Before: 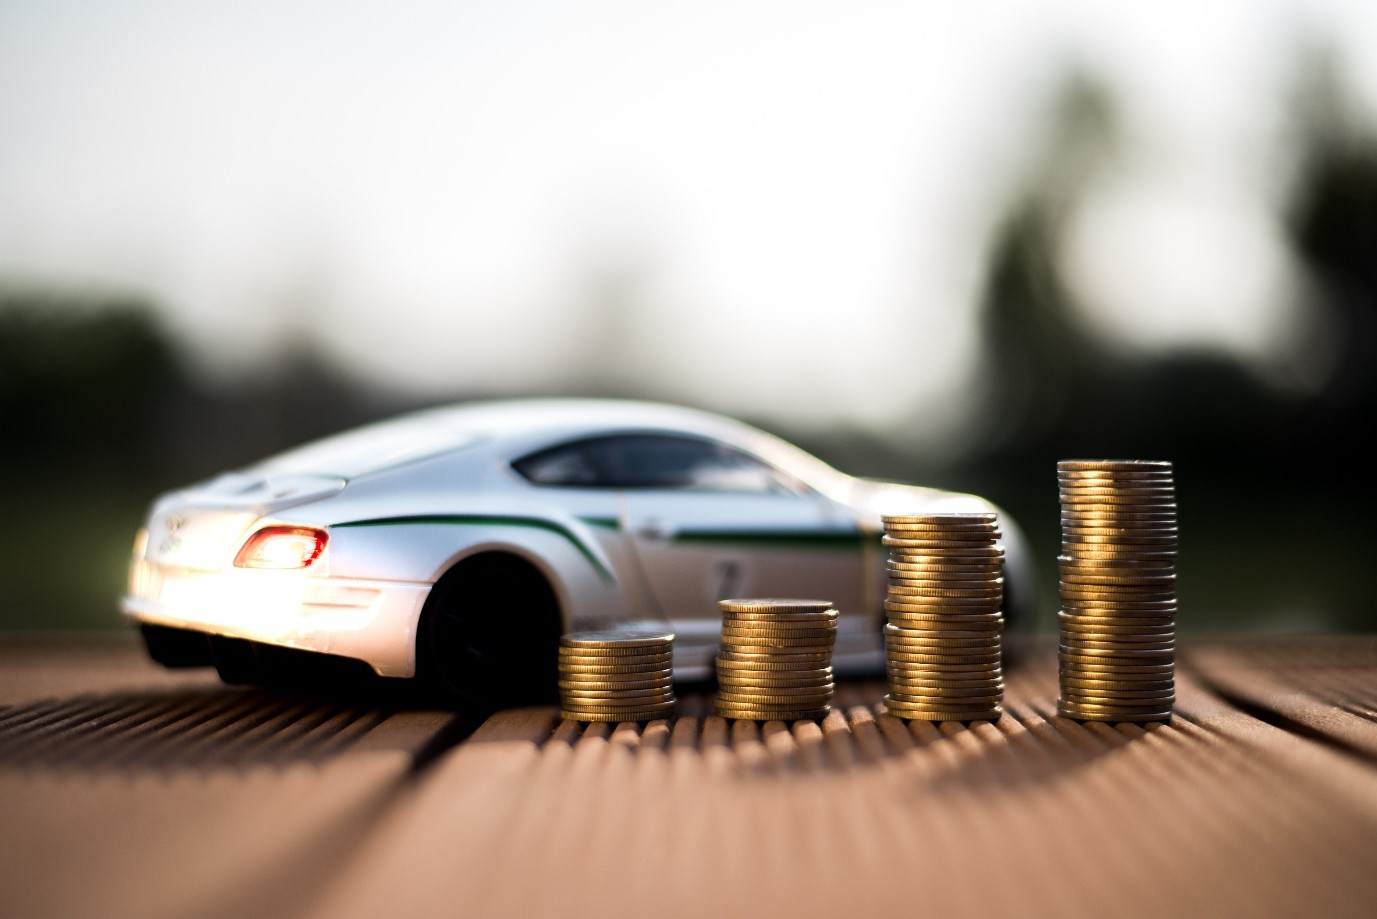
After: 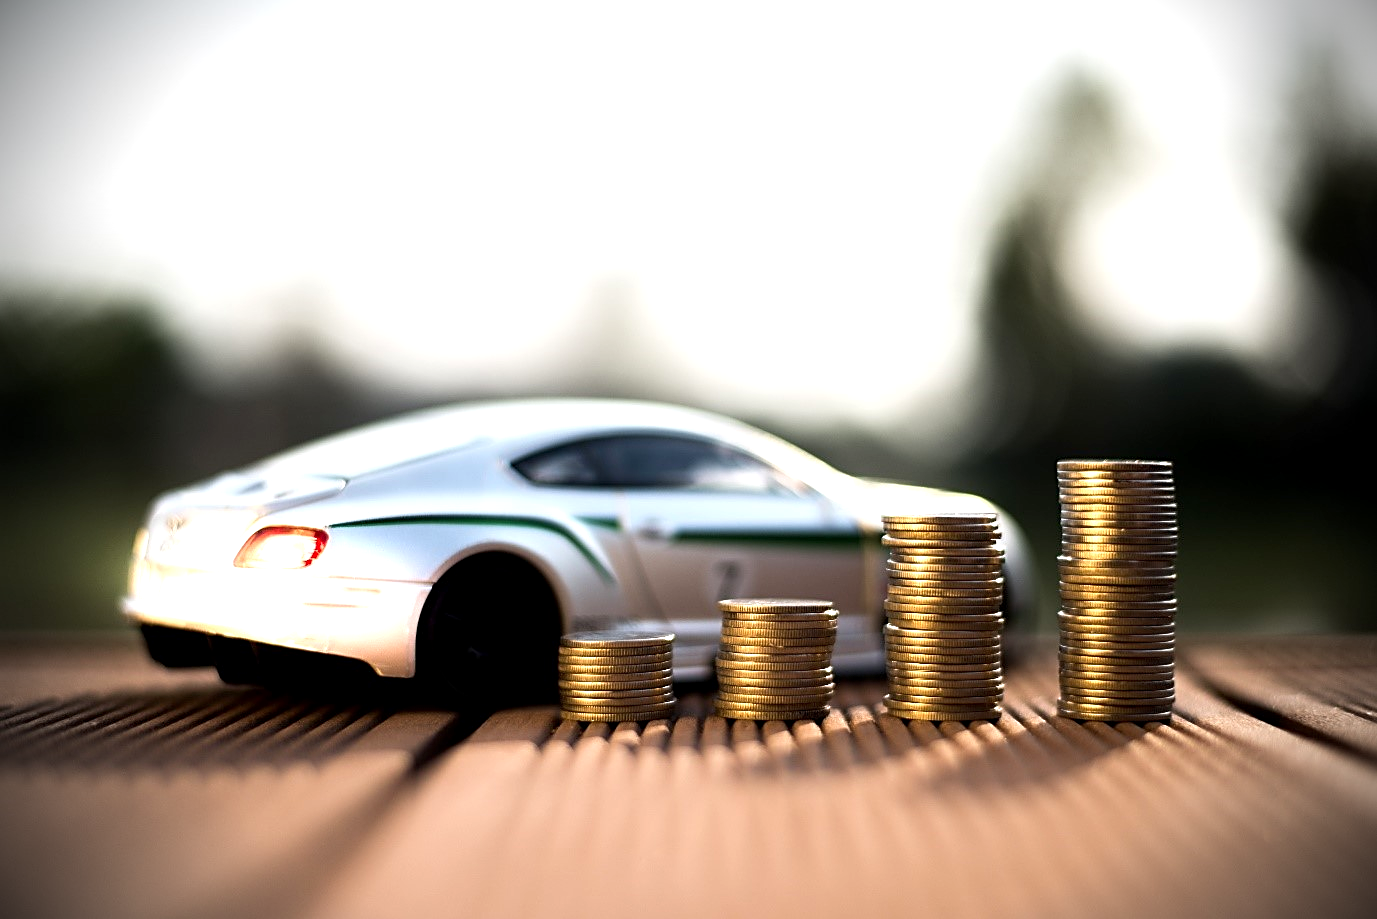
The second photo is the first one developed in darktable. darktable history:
exposure: black level correction 0.001, exposure 0.498 EV, compensate exposure bias true, compensate highlight preservation false
vignetting: fall-off start 89.18%, fall-off radius 43.41%, brightness -0.86, width/height ratio 1.156
sharpen: on, module defaults
